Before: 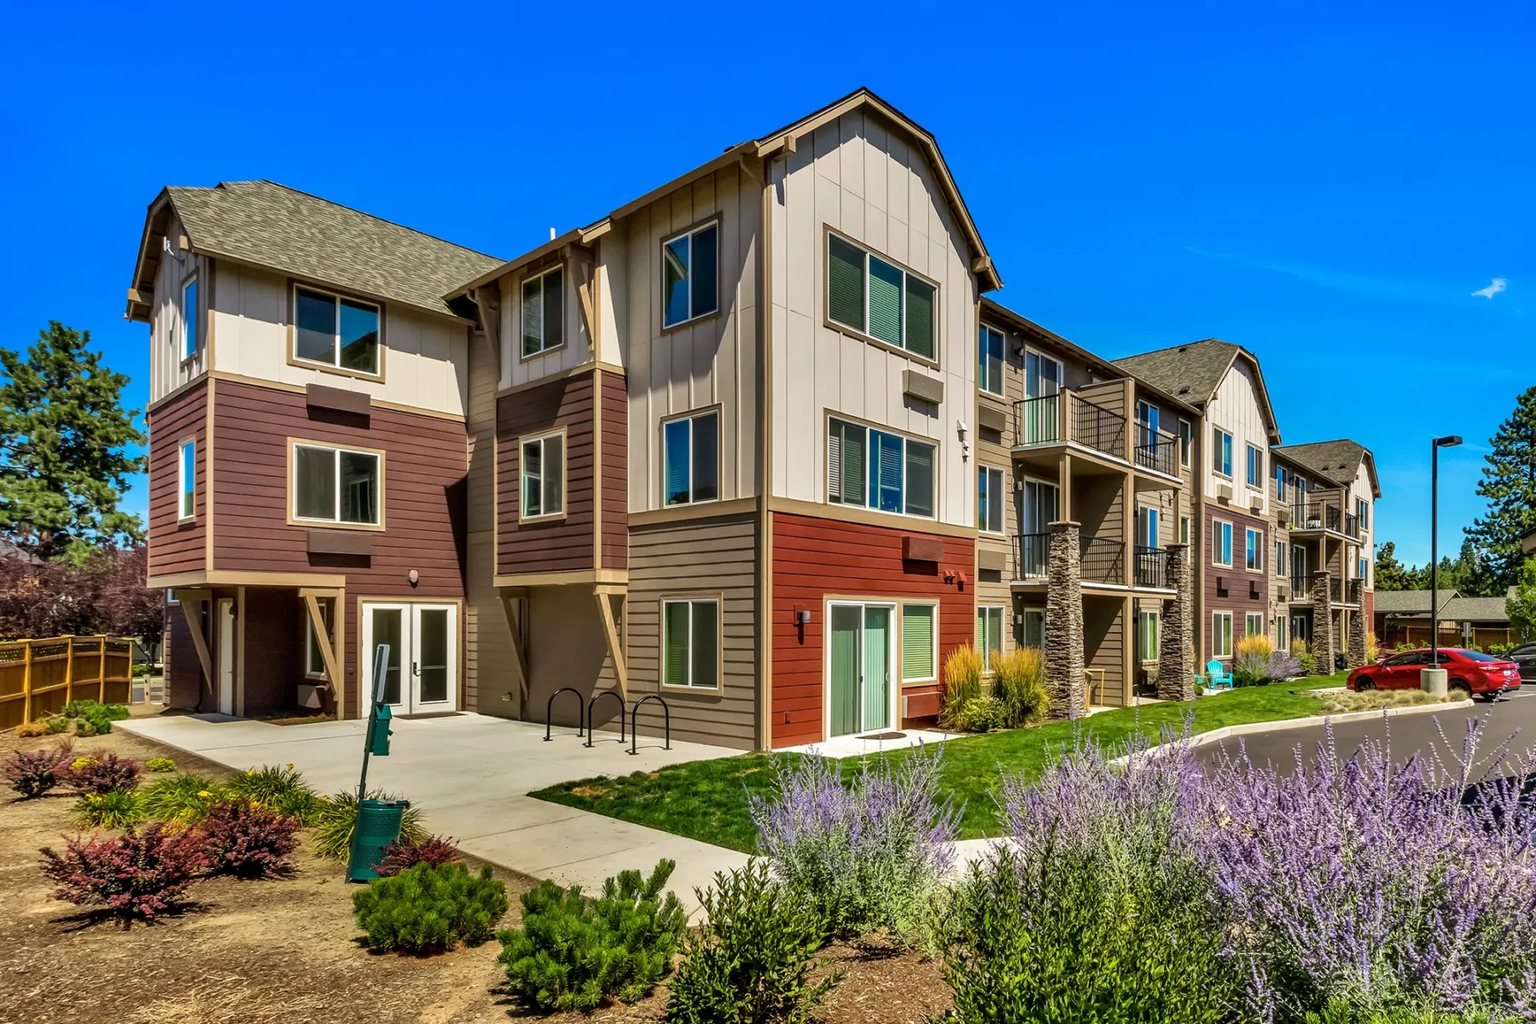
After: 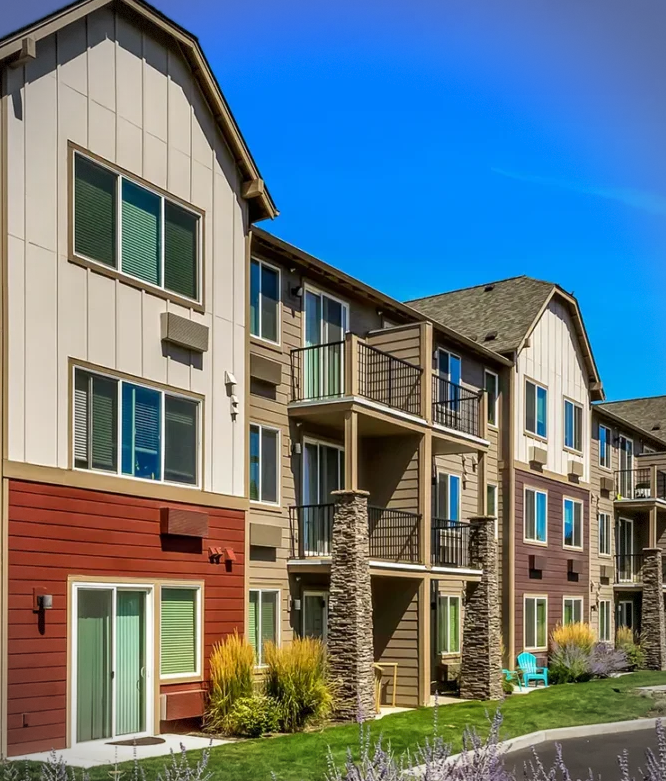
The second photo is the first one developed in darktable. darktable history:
crop and rotate: left 49.846%, top 10.142%, right 13.148%, bottom 24.741%
vignetting: dithering 8-bit output
